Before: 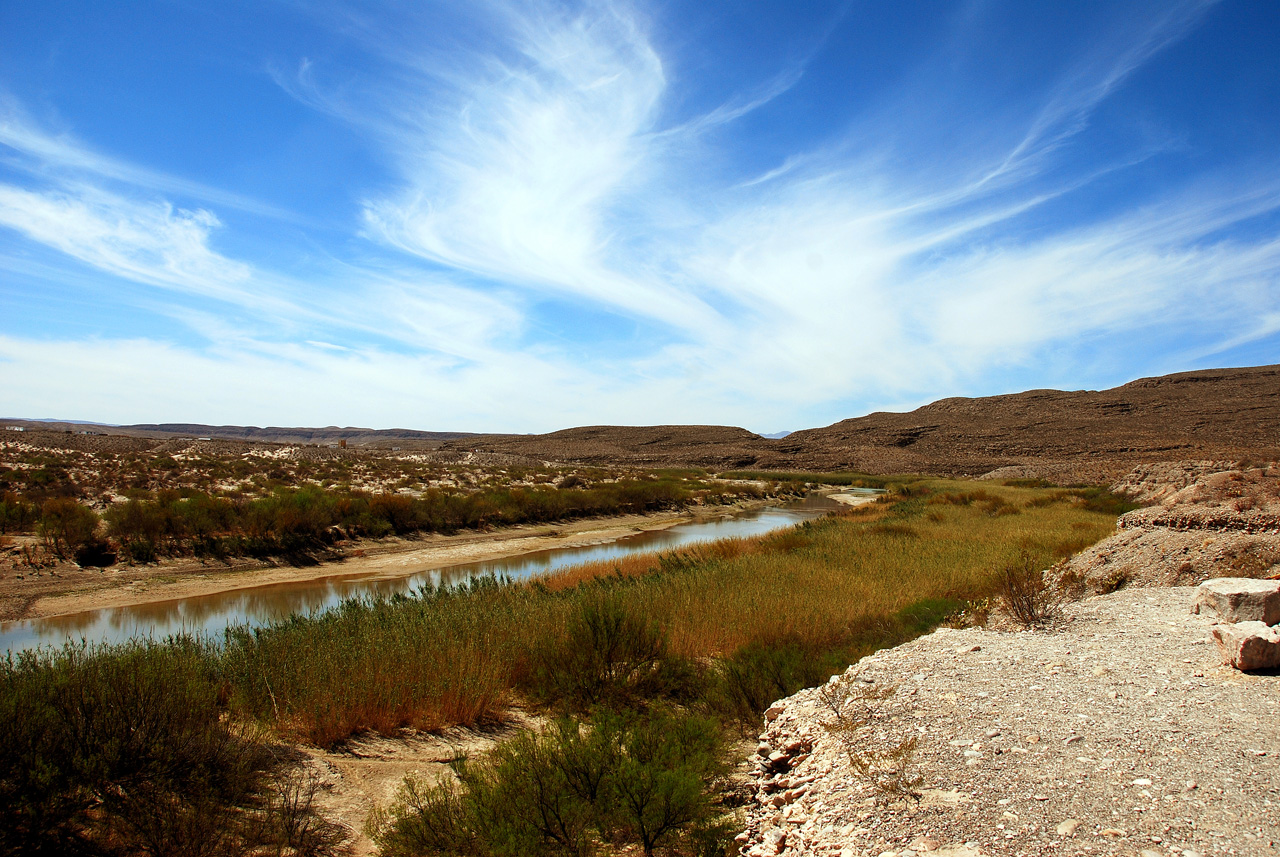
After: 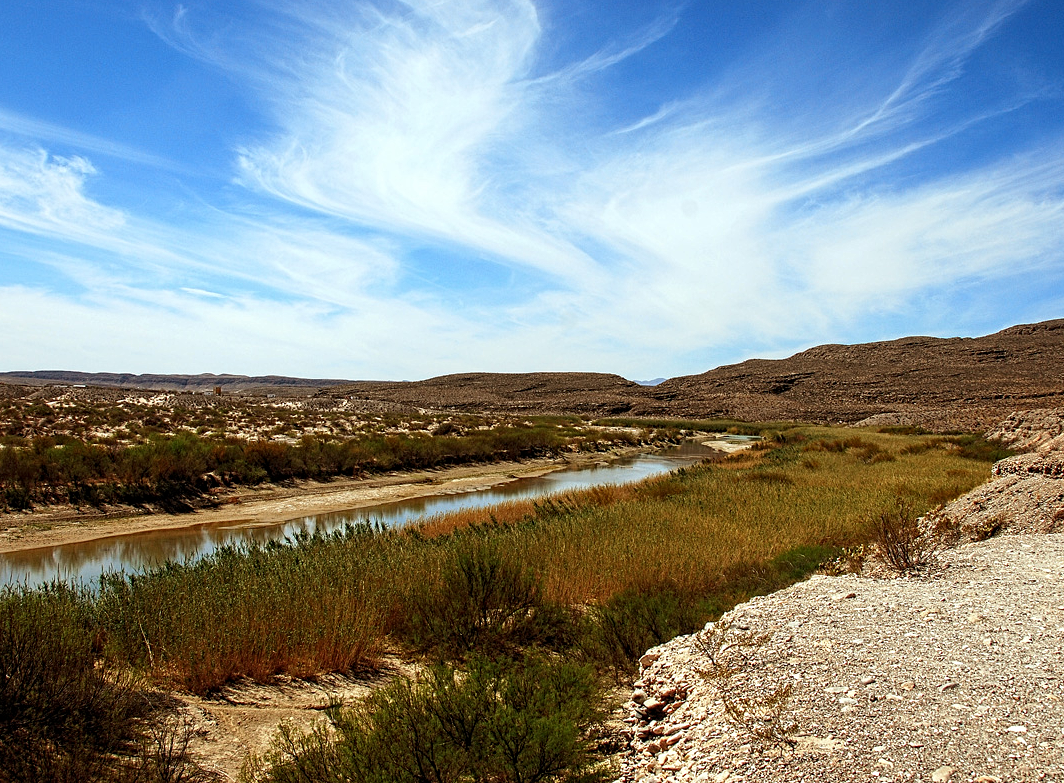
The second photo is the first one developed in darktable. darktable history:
crop: left 9.81%, top 6.268%, right 7.021%, bottom 2.29%
contrast equalizer: y [[0.5, 0.5, 0.5, 0.539, 0.64, 0.611], [0.5 ×6], [0.5 ×6], [0 ×6], [0 ×6]]
